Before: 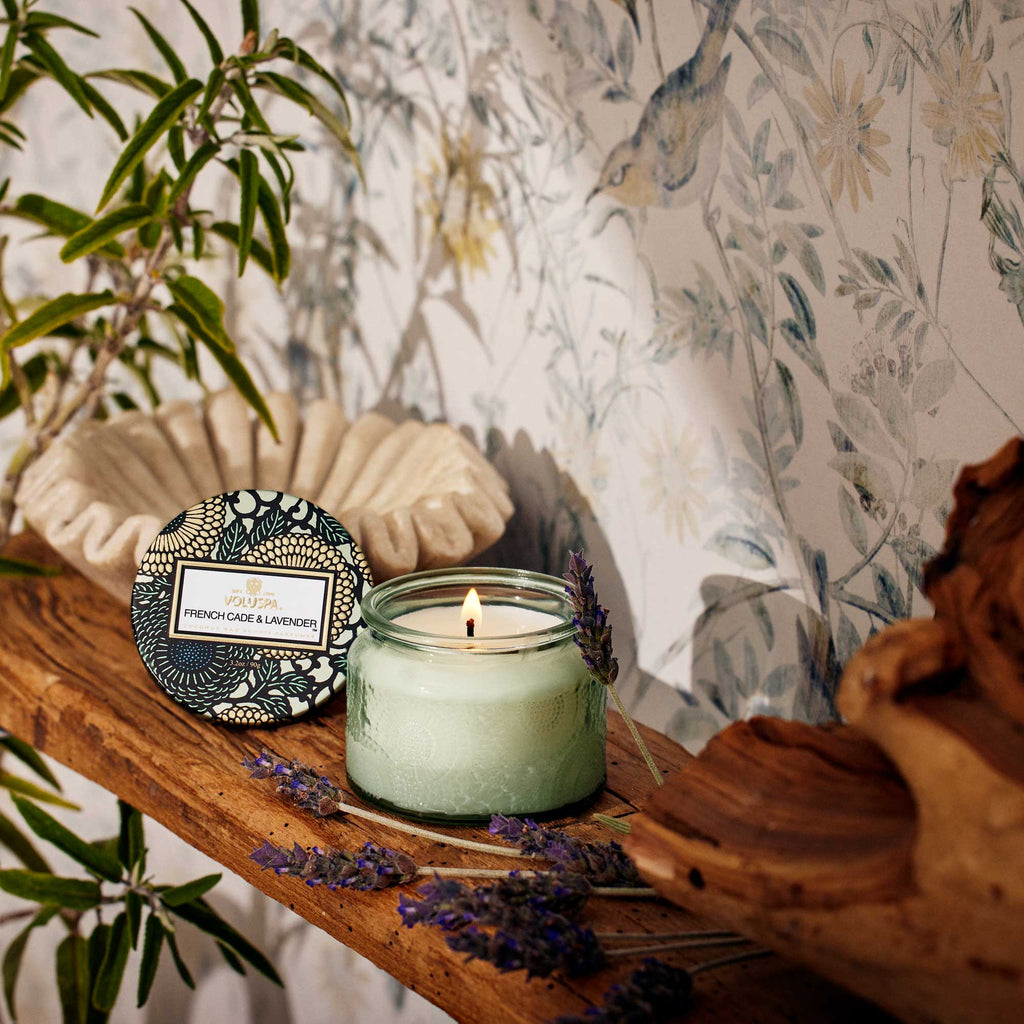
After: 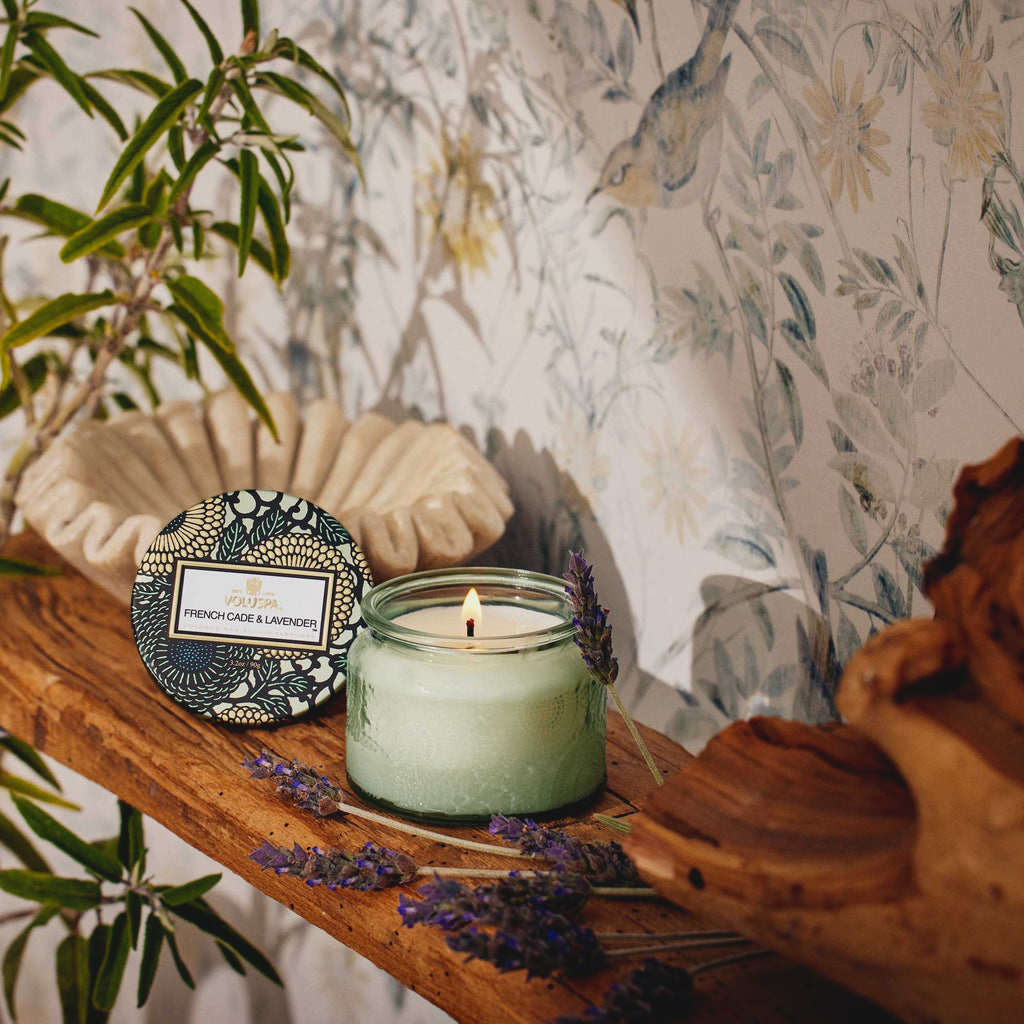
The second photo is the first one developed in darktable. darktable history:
contrast brightness saturation: contrast -0.118
